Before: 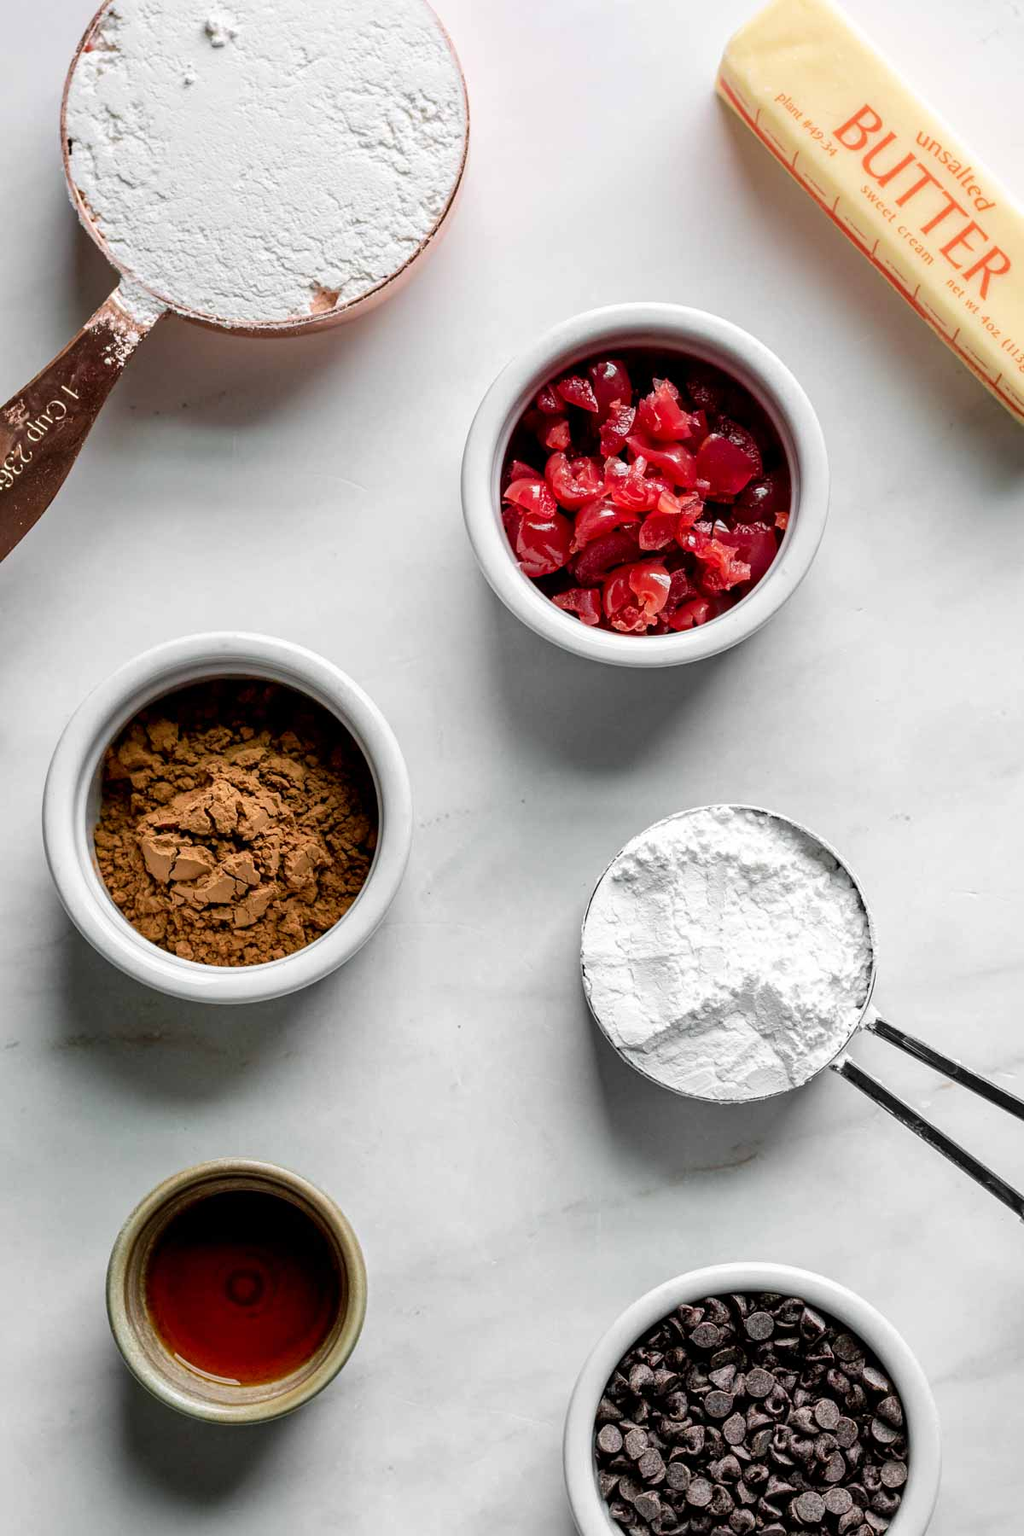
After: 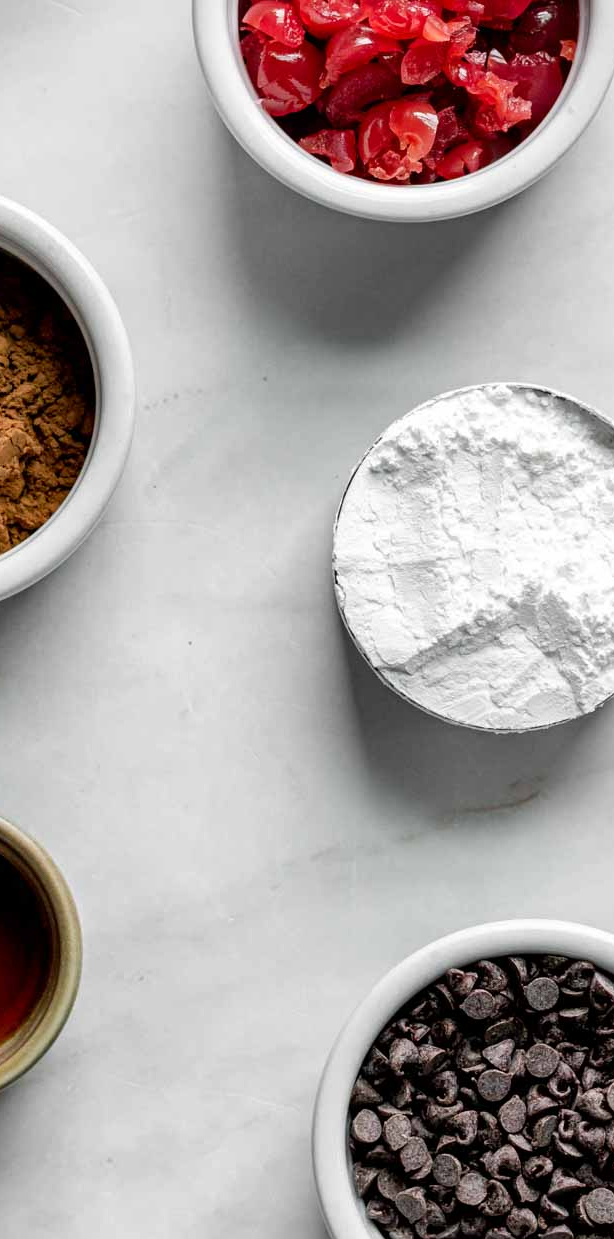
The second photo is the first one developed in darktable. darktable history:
crop and rotate: left 29.013%, top 31.122%, right 19.81%
